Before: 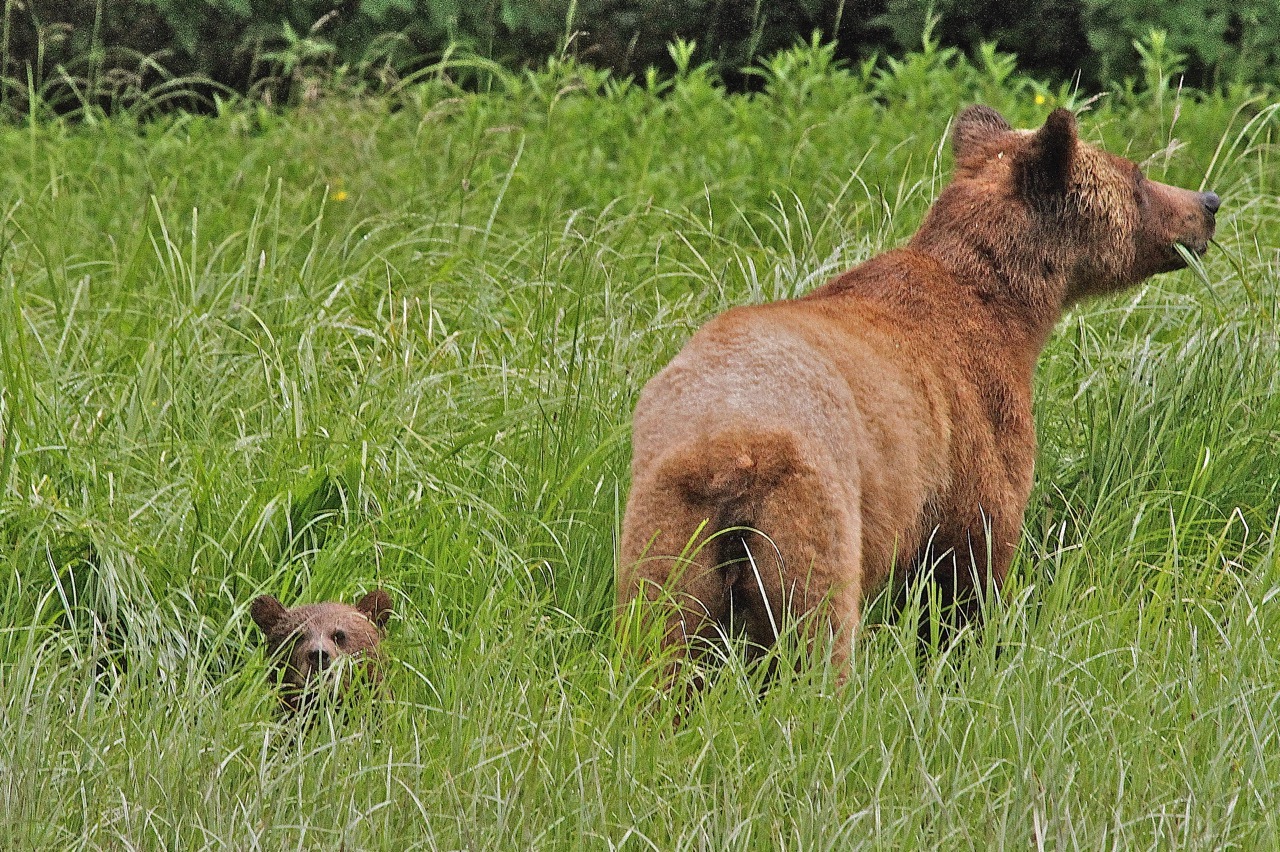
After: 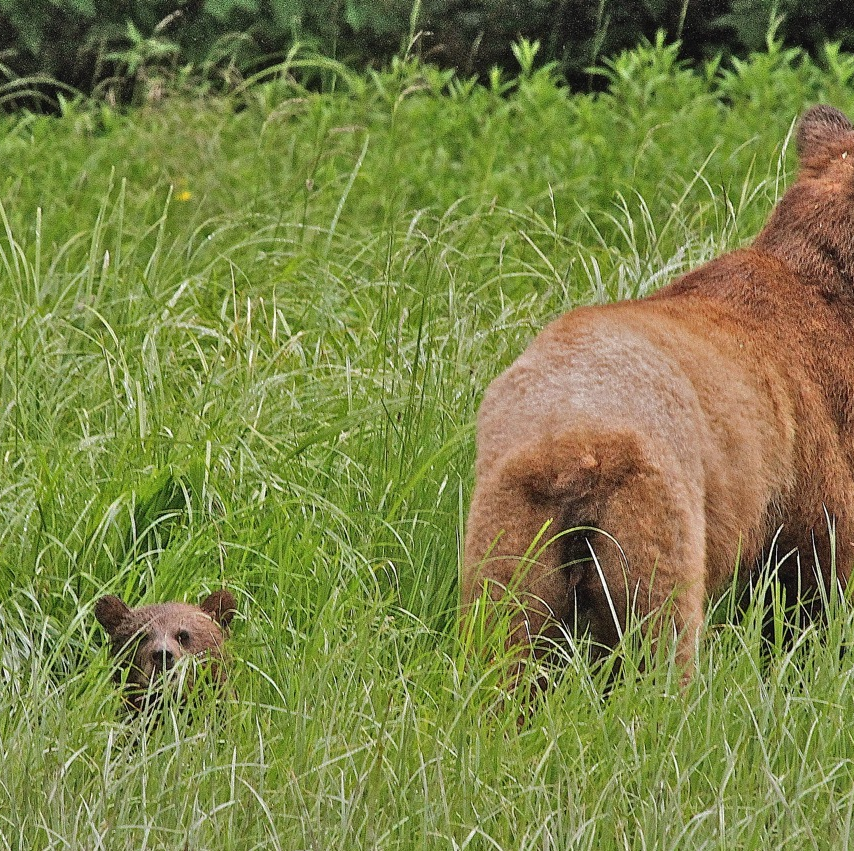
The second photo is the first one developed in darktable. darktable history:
crop and rotate: left 12.255%, right 20.954%
exposure: compensate highlight preservation false
